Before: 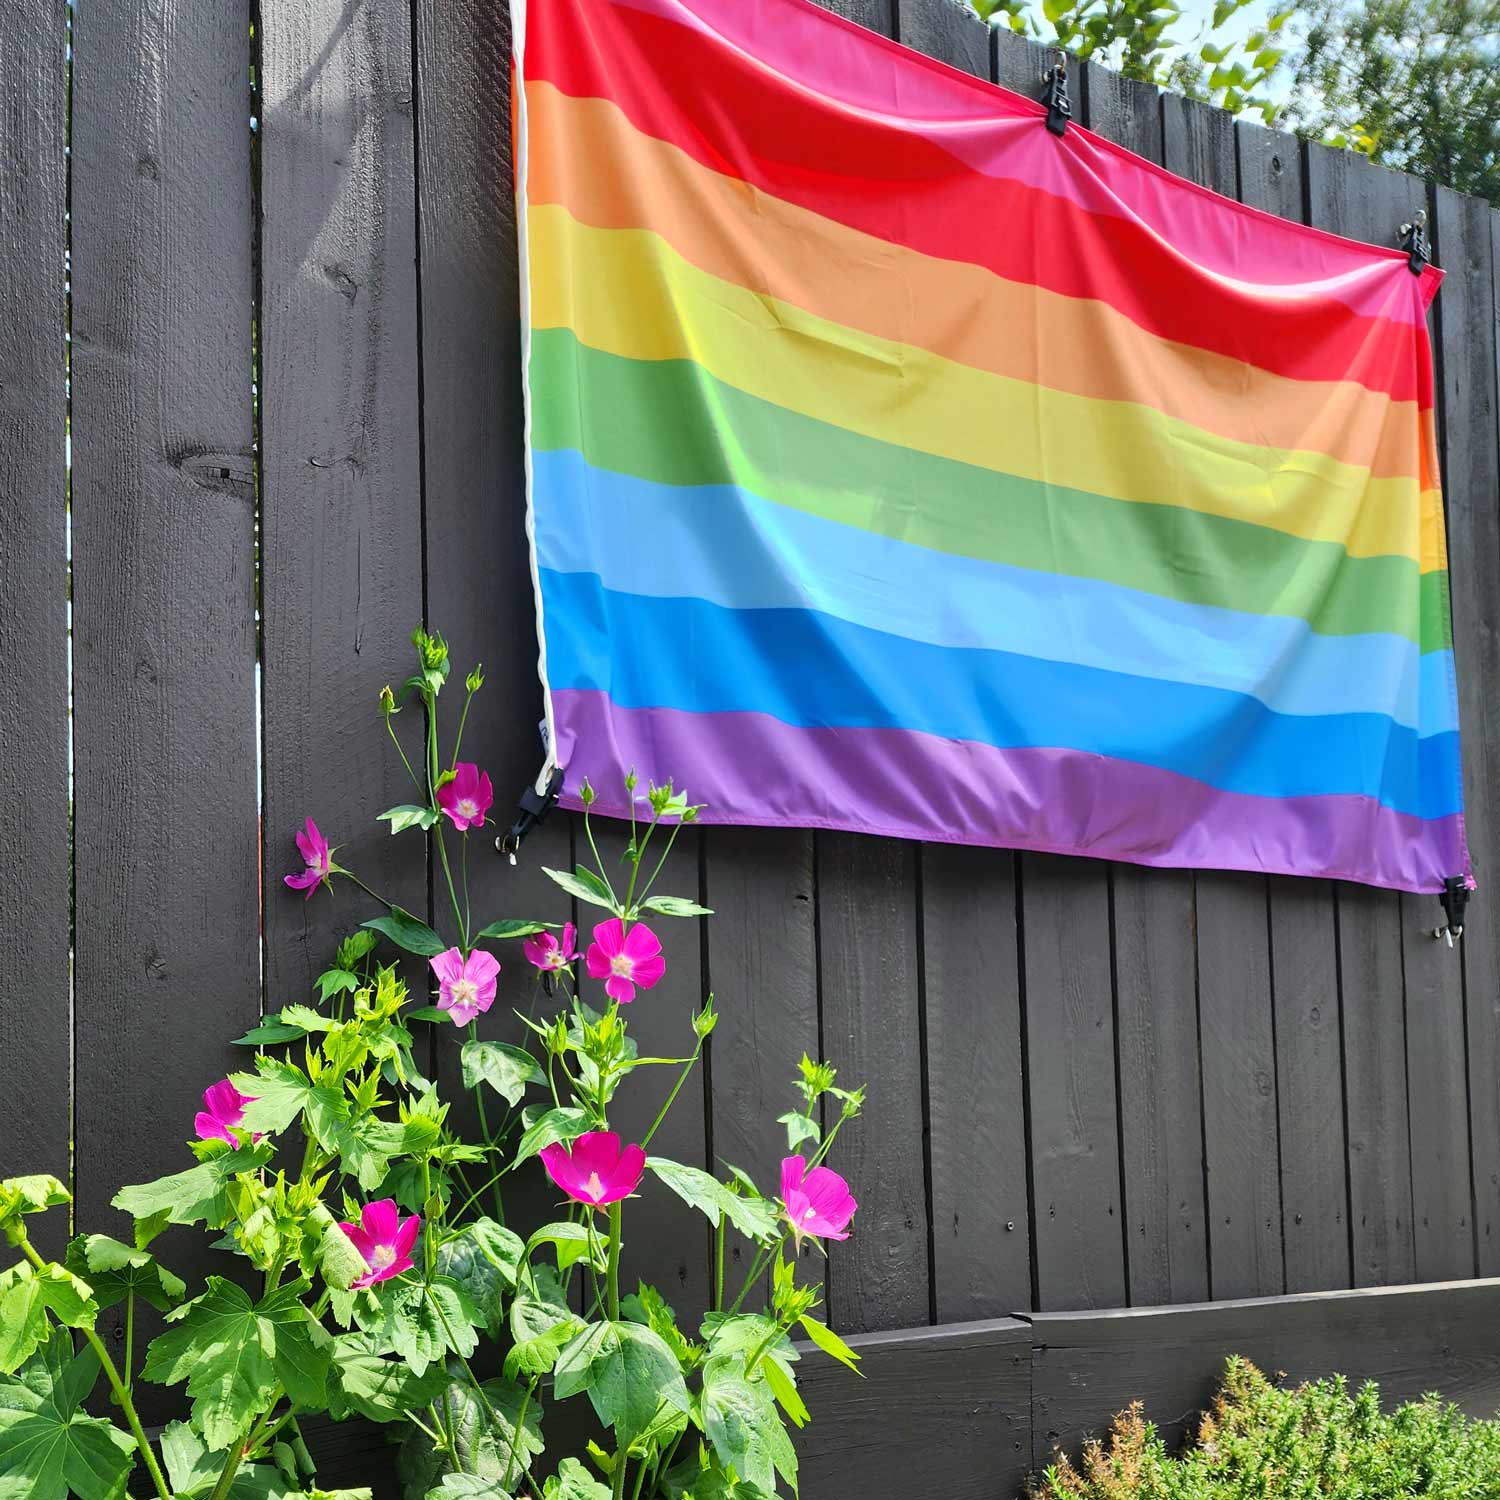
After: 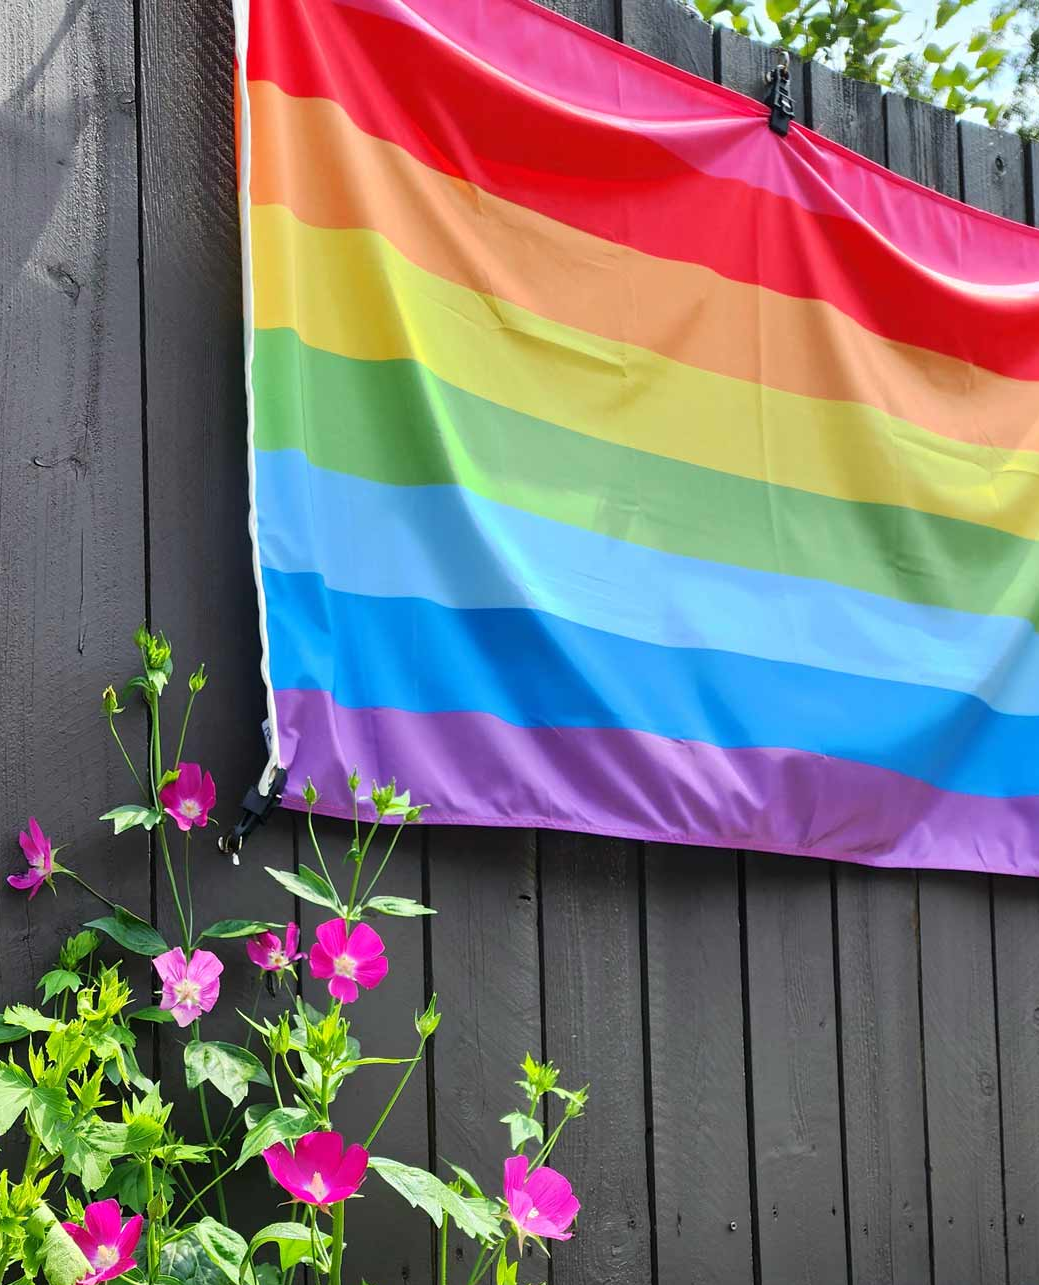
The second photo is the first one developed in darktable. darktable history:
crop: left 18.488%, right 12.179%, bottom 14.333%
